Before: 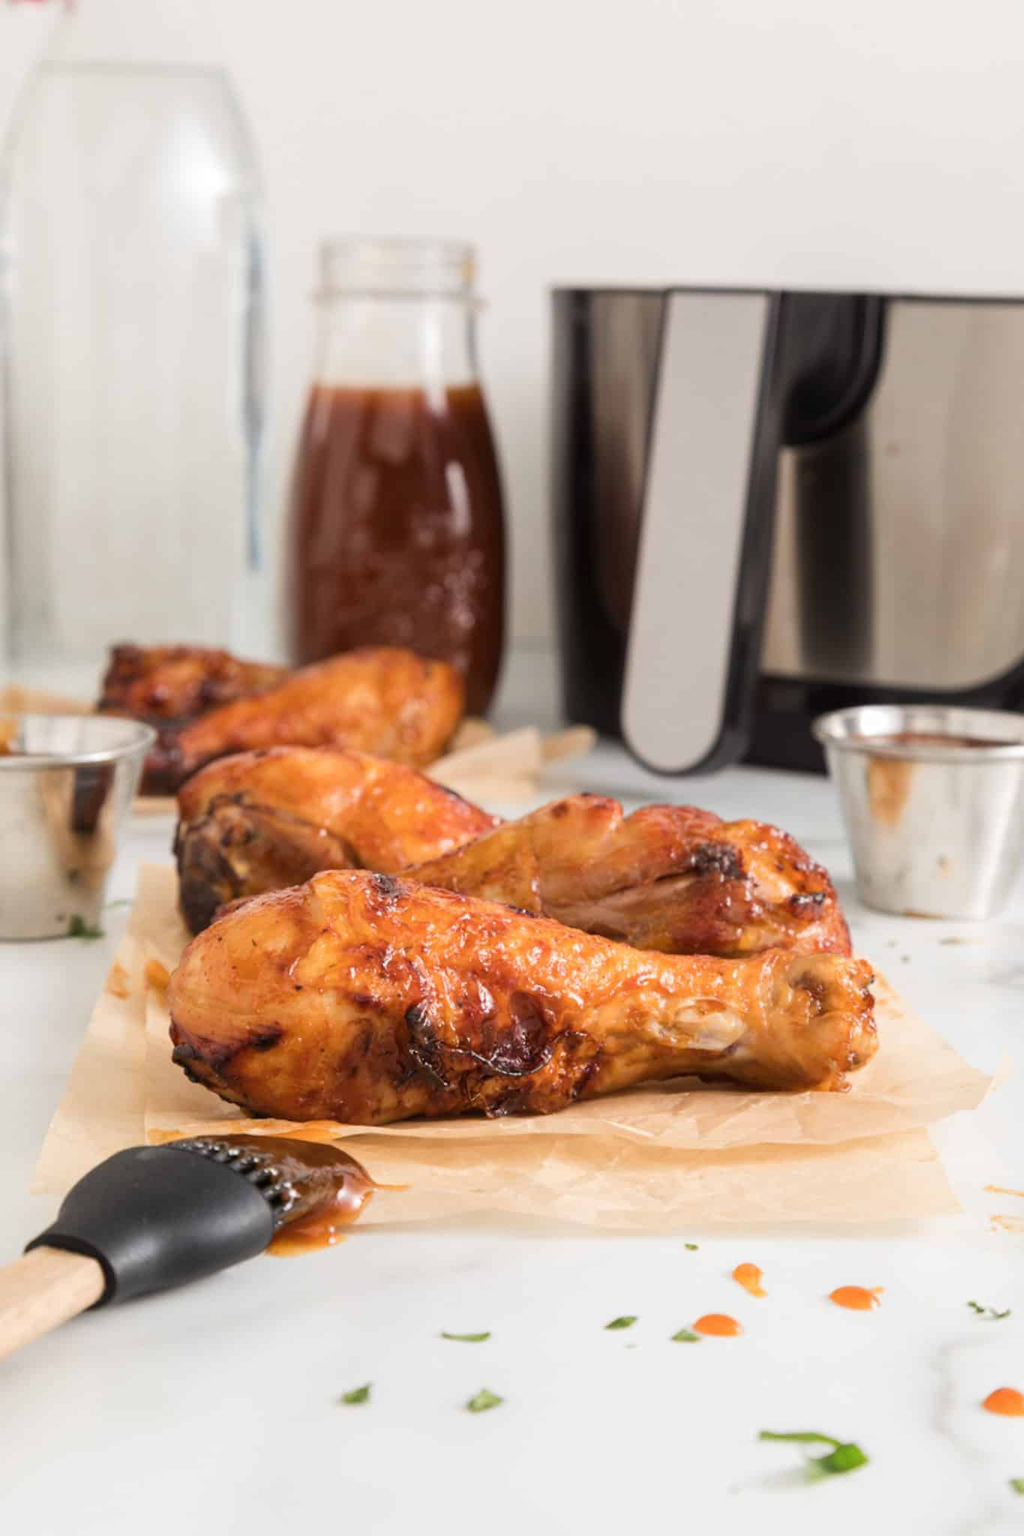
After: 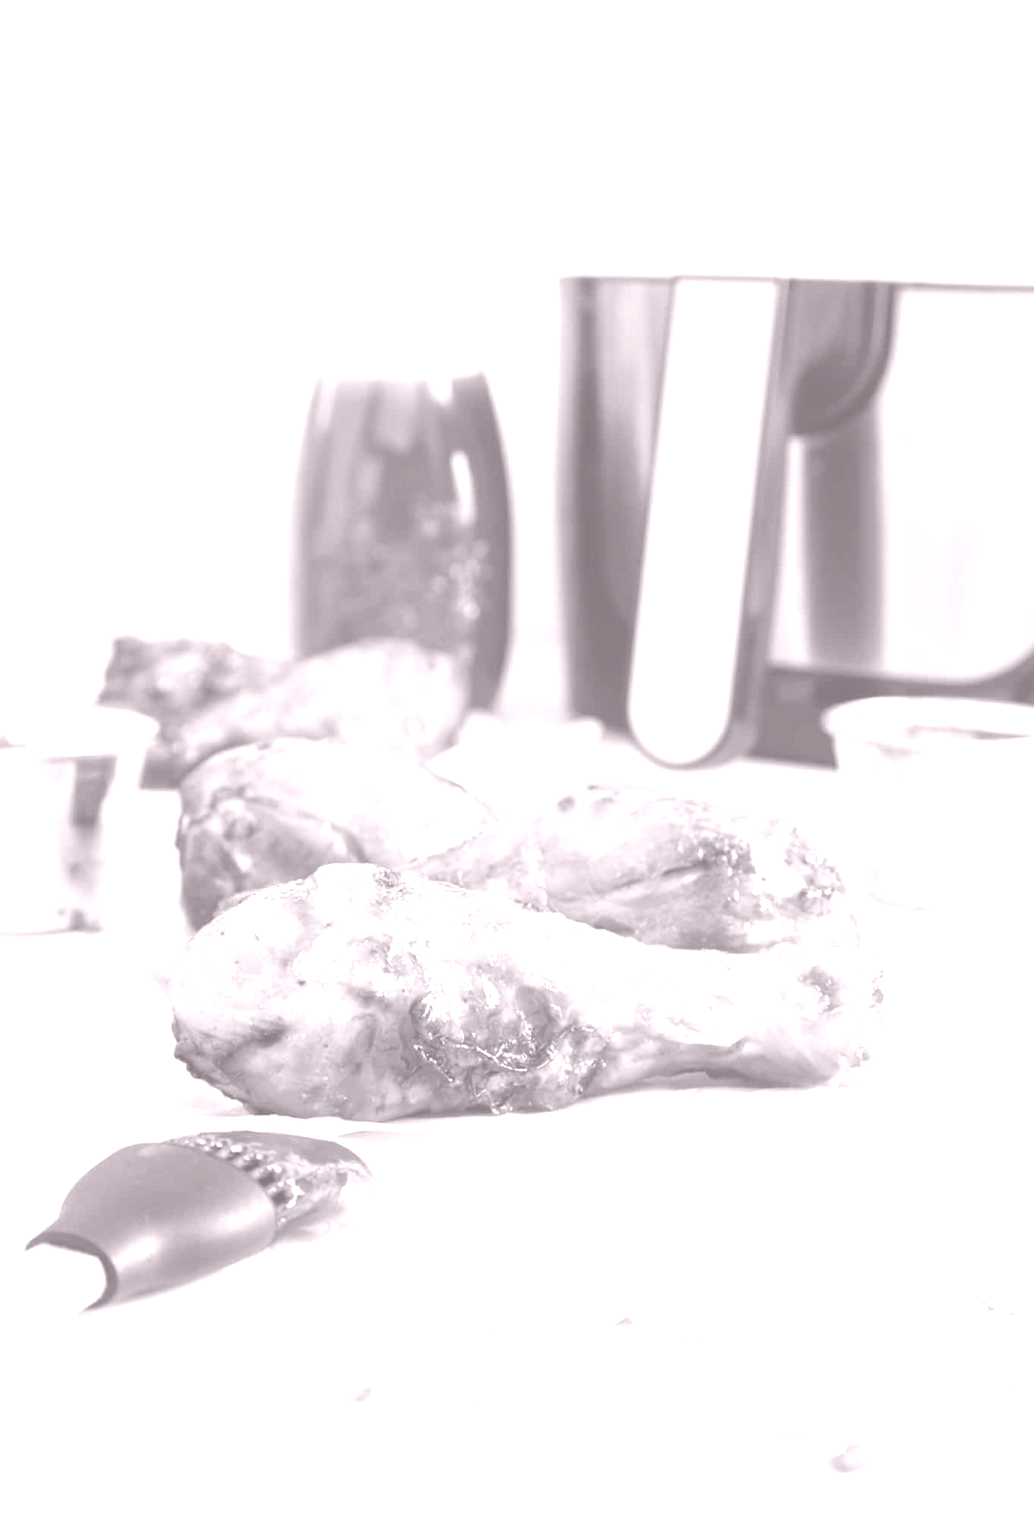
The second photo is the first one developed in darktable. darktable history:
crop: top 1.049%, right 0.001%
colorize: hue 25.2°, saturation 83%, source mix 82%, lightness 79%, version 1
